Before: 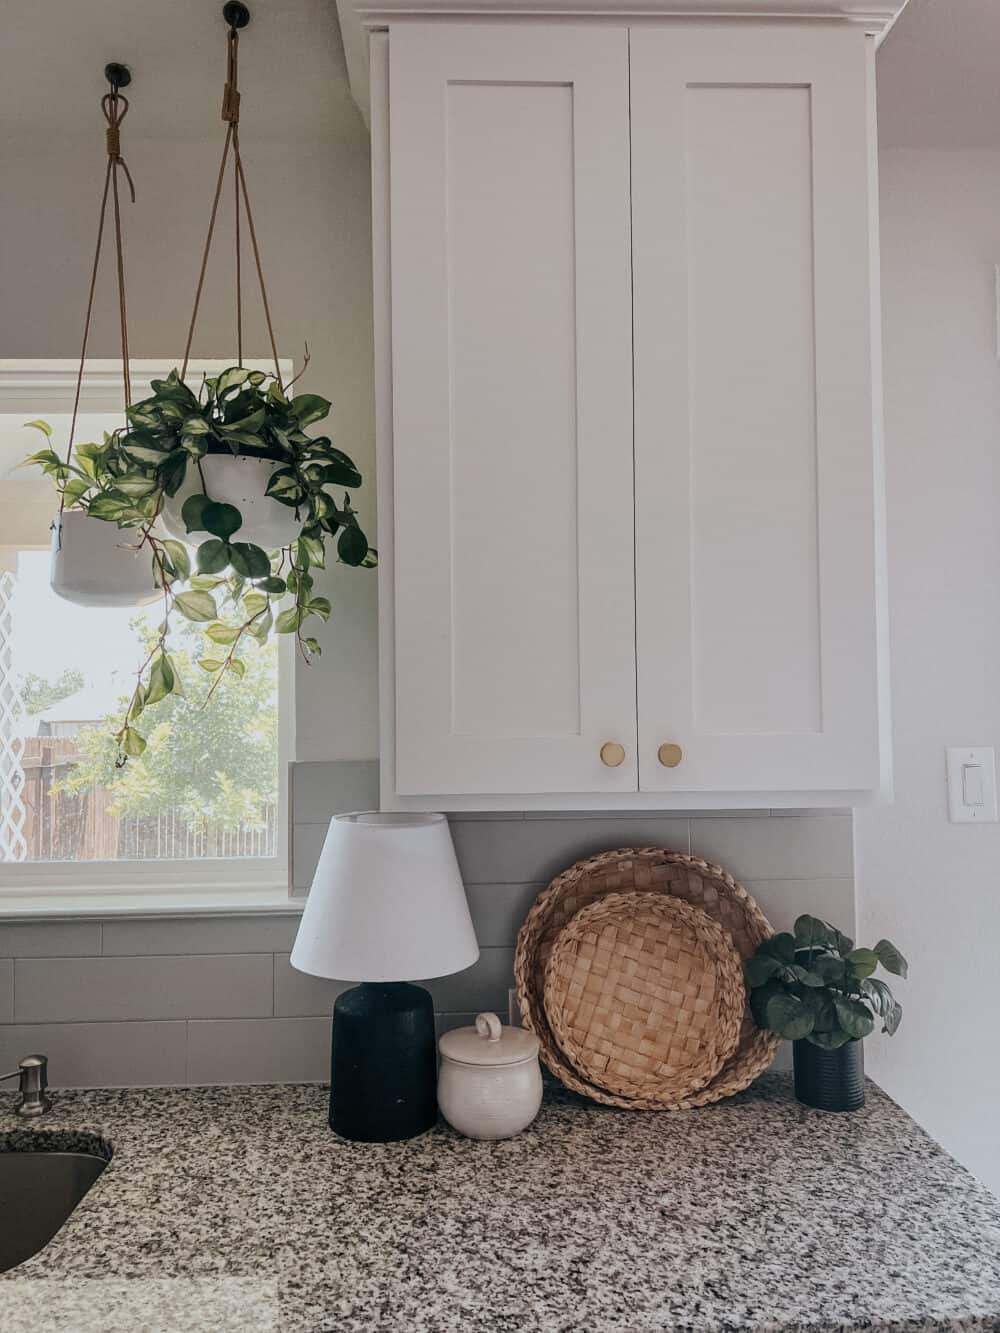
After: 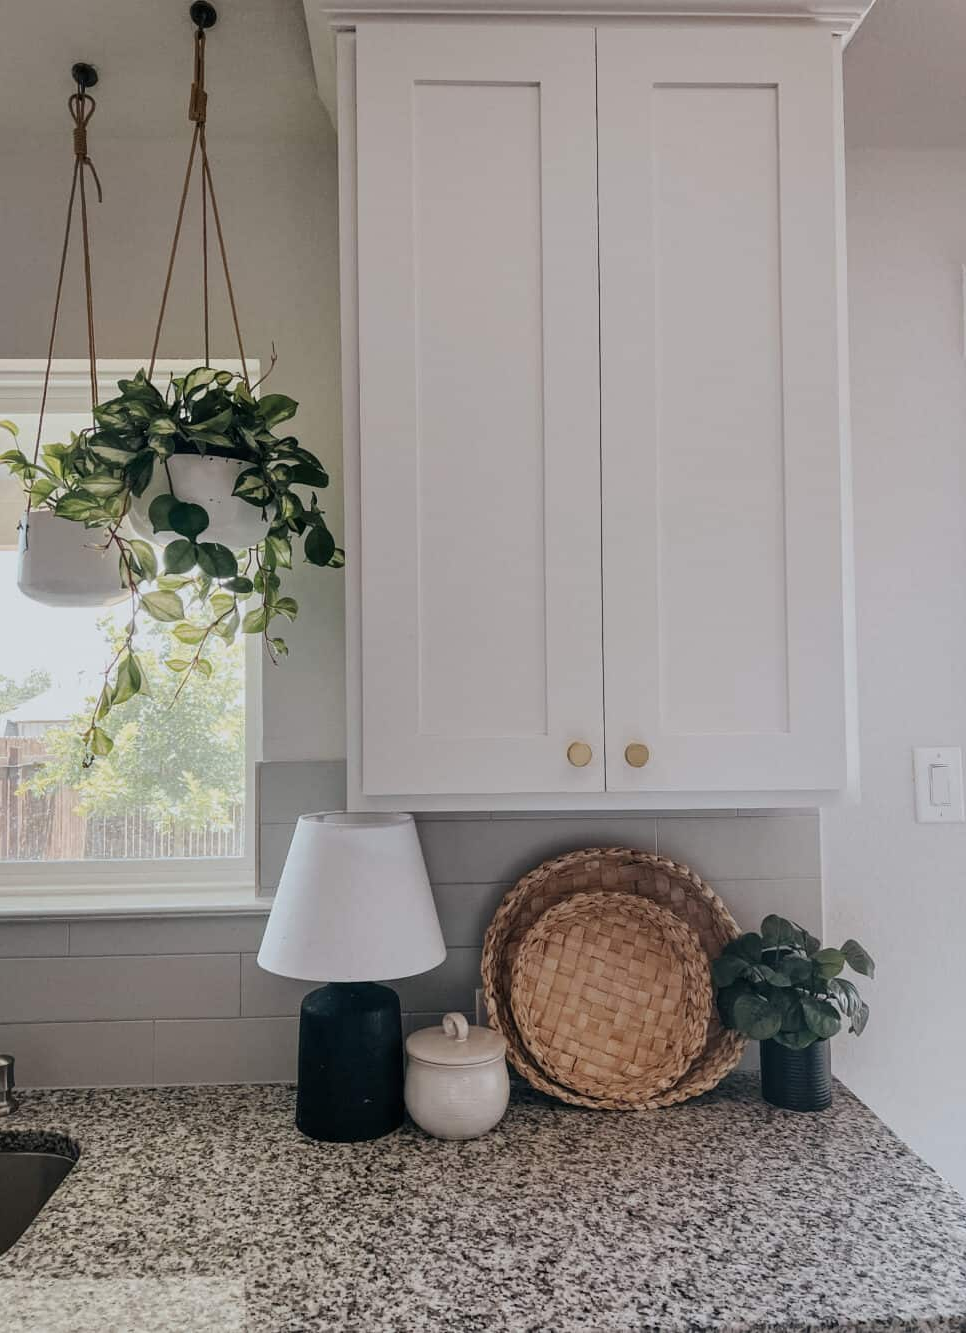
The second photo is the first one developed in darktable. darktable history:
crop and rotate: left 3.389%
